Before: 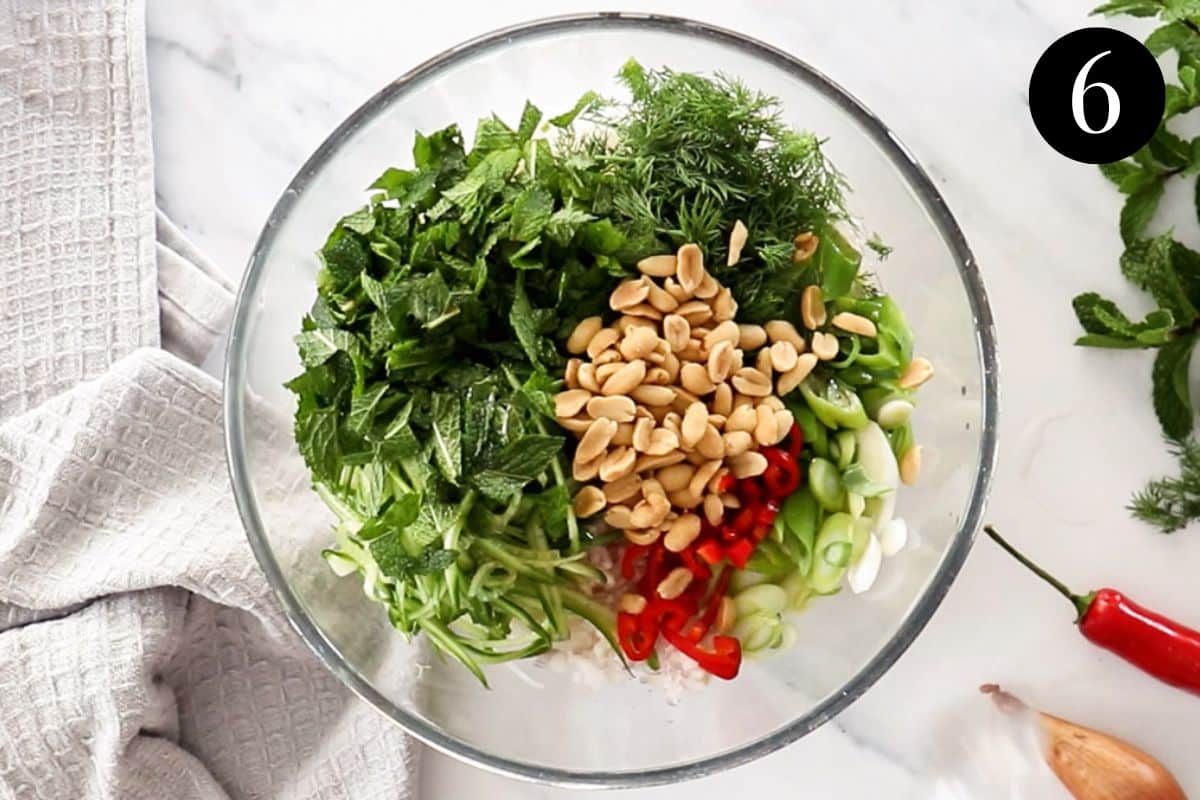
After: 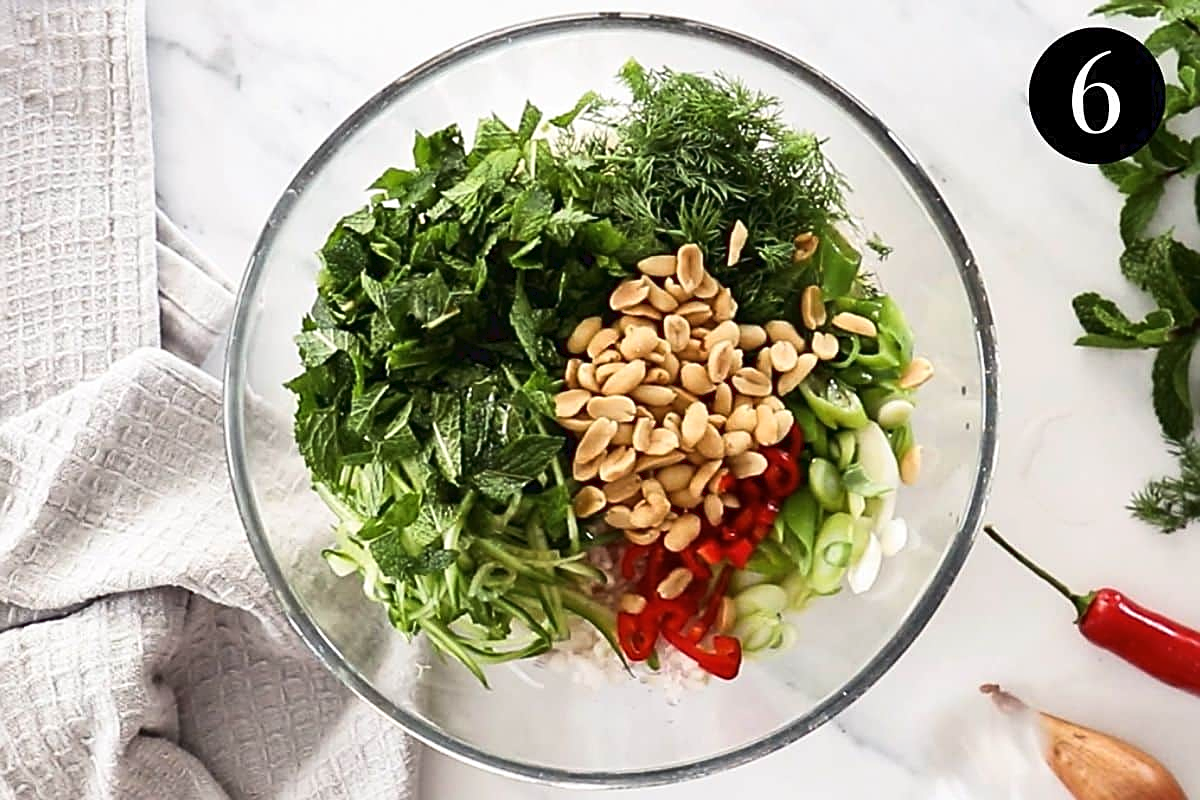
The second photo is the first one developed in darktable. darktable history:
sharpen: amount 0.588
tone curve: curves: ch0 [(0, 0) (0.003, 0.038) (0.011, 0.035) (0.025, 0.03) (0.044, 0.044) (0.069, 0.062) (0.1, 0.087) (0.136, 0.114) (0.177, 0.15) (0.224, 0.193) (0.277, 0.242) (0.335, 0.299) (0.399, 0.361) (0.468, 0.437) (0.543, 0.521) (0.623, 0.614) (0.709, 0.717) (0.801, 0.817) (0.898, 0.913) (1, 1)], color space Lab, linked channels, preserve colors none
